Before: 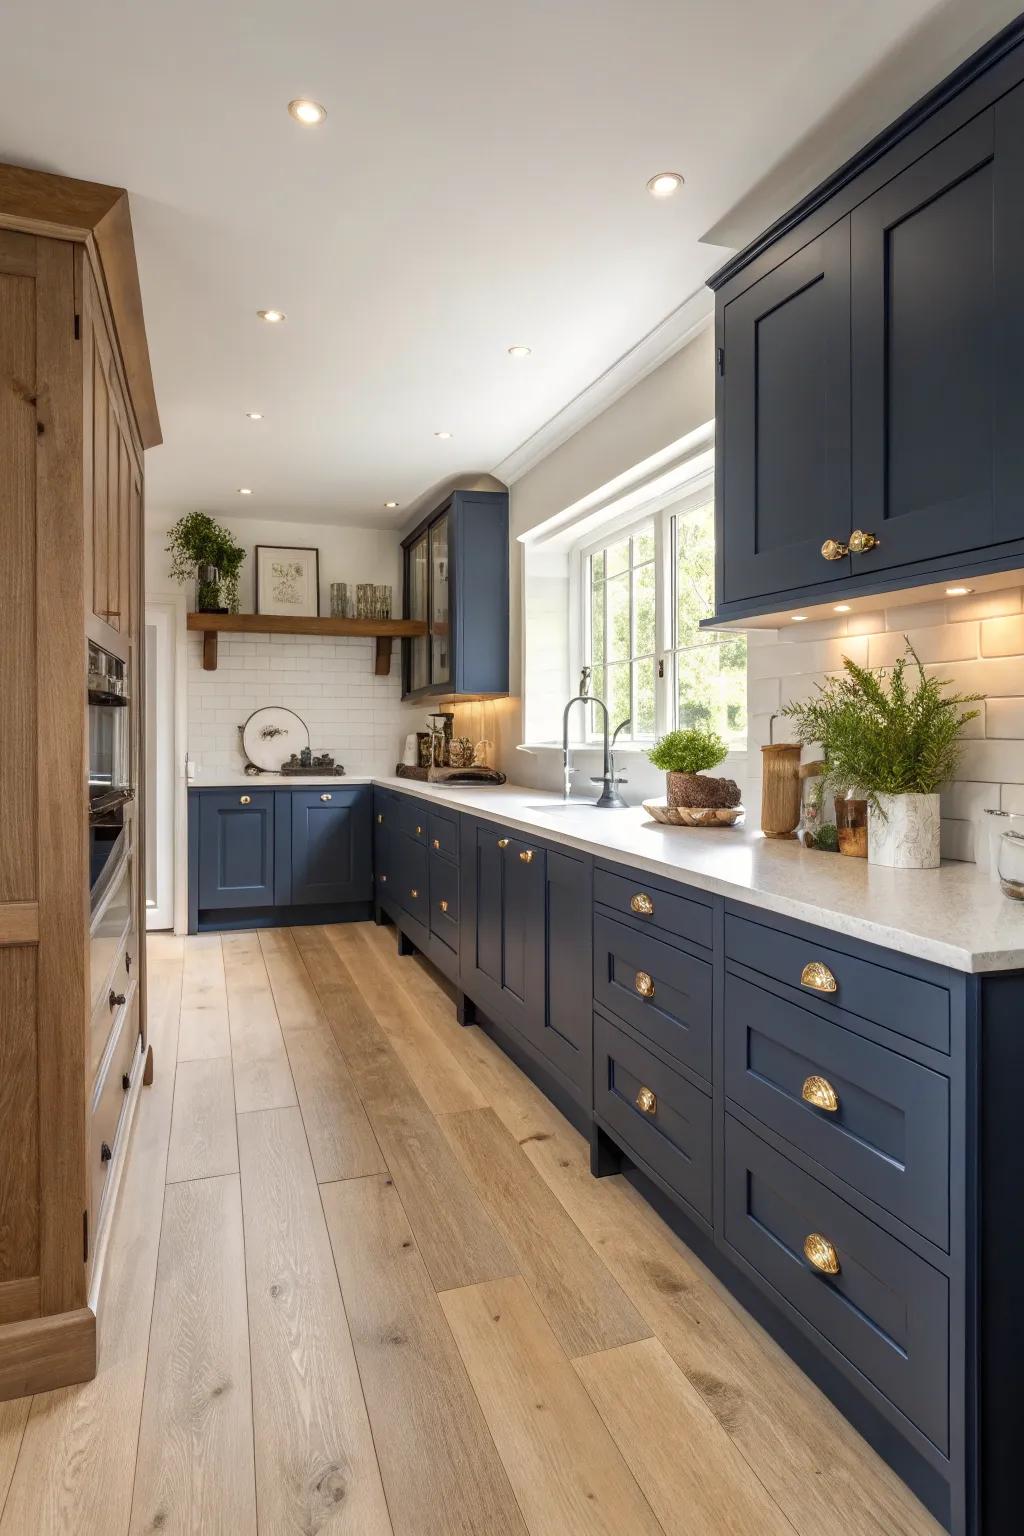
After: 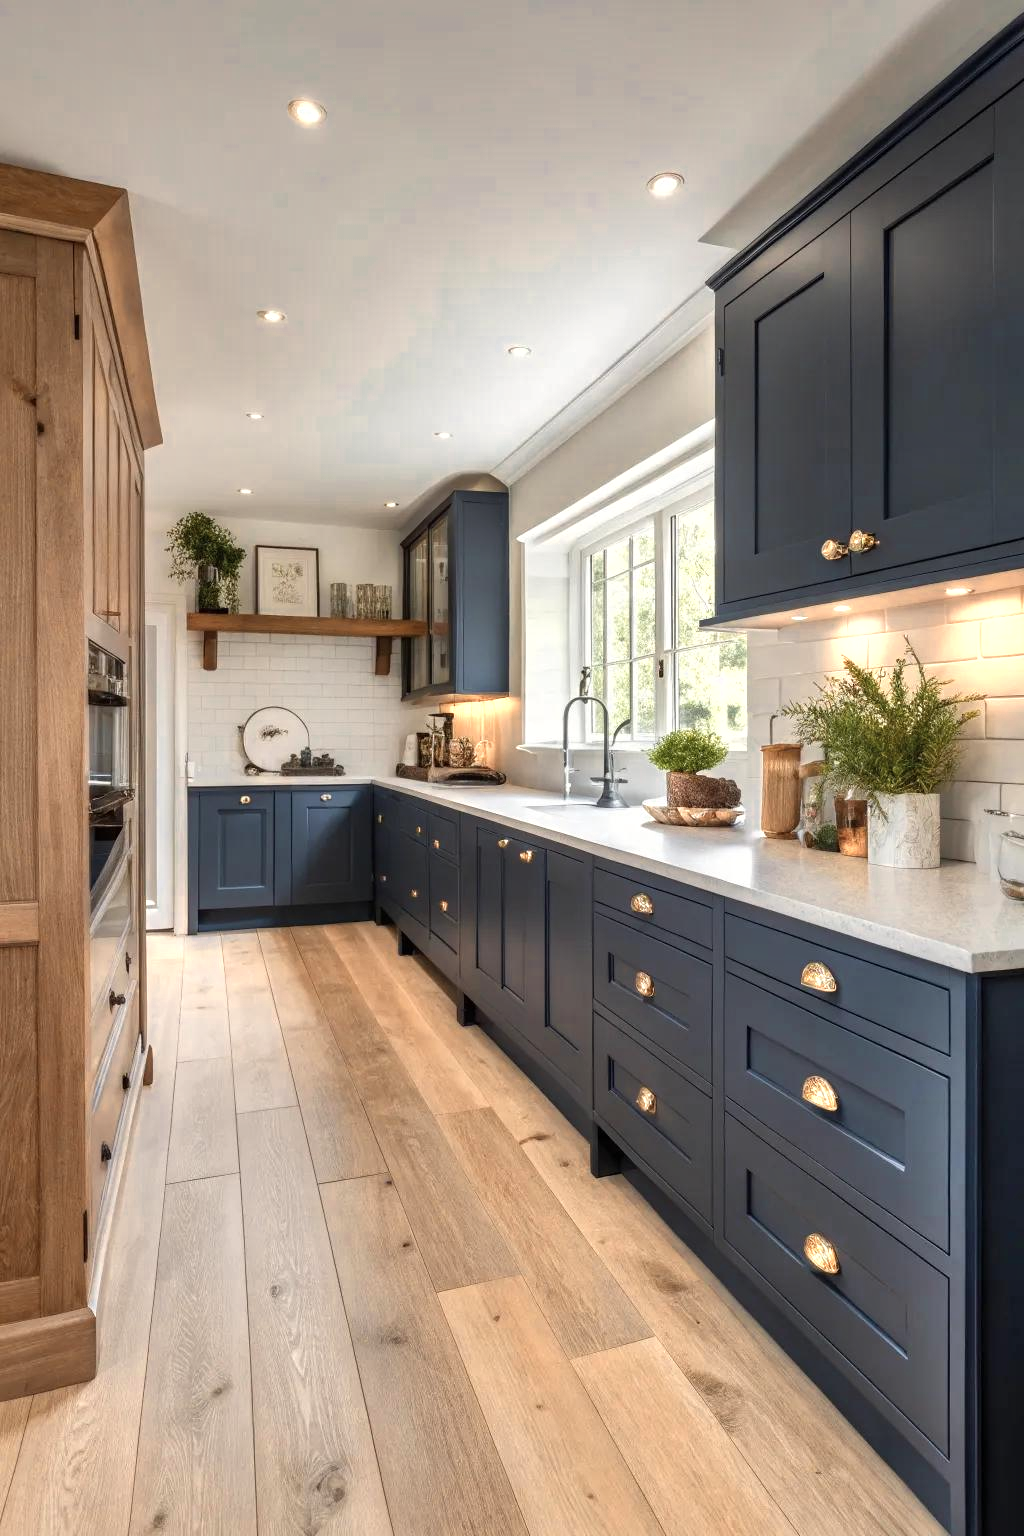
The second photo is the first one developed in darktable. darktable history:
color zones: curves: ch0 [(0.018, 0.548) (0.197, 0.654) (0.425, 0.447) (0.605, 0.658) (0.732, 0.579)]; ch1 [(0.105, 0.531) (0.224, 0.531) (0.386, 0.39) (0.618, 0.456) (0.732, 0.456) (0.956, 0.421)]; ch2 [(0.039, 0.583) (0.215, 0.465) (0.399, 0.544) (0.465, 0.548) (0.614, 0.447) (0.724, 0.43) (0.882, 0.623) (0.956, 0.632)], mix 28.2%
shadows and highlights: soften with gaussian
